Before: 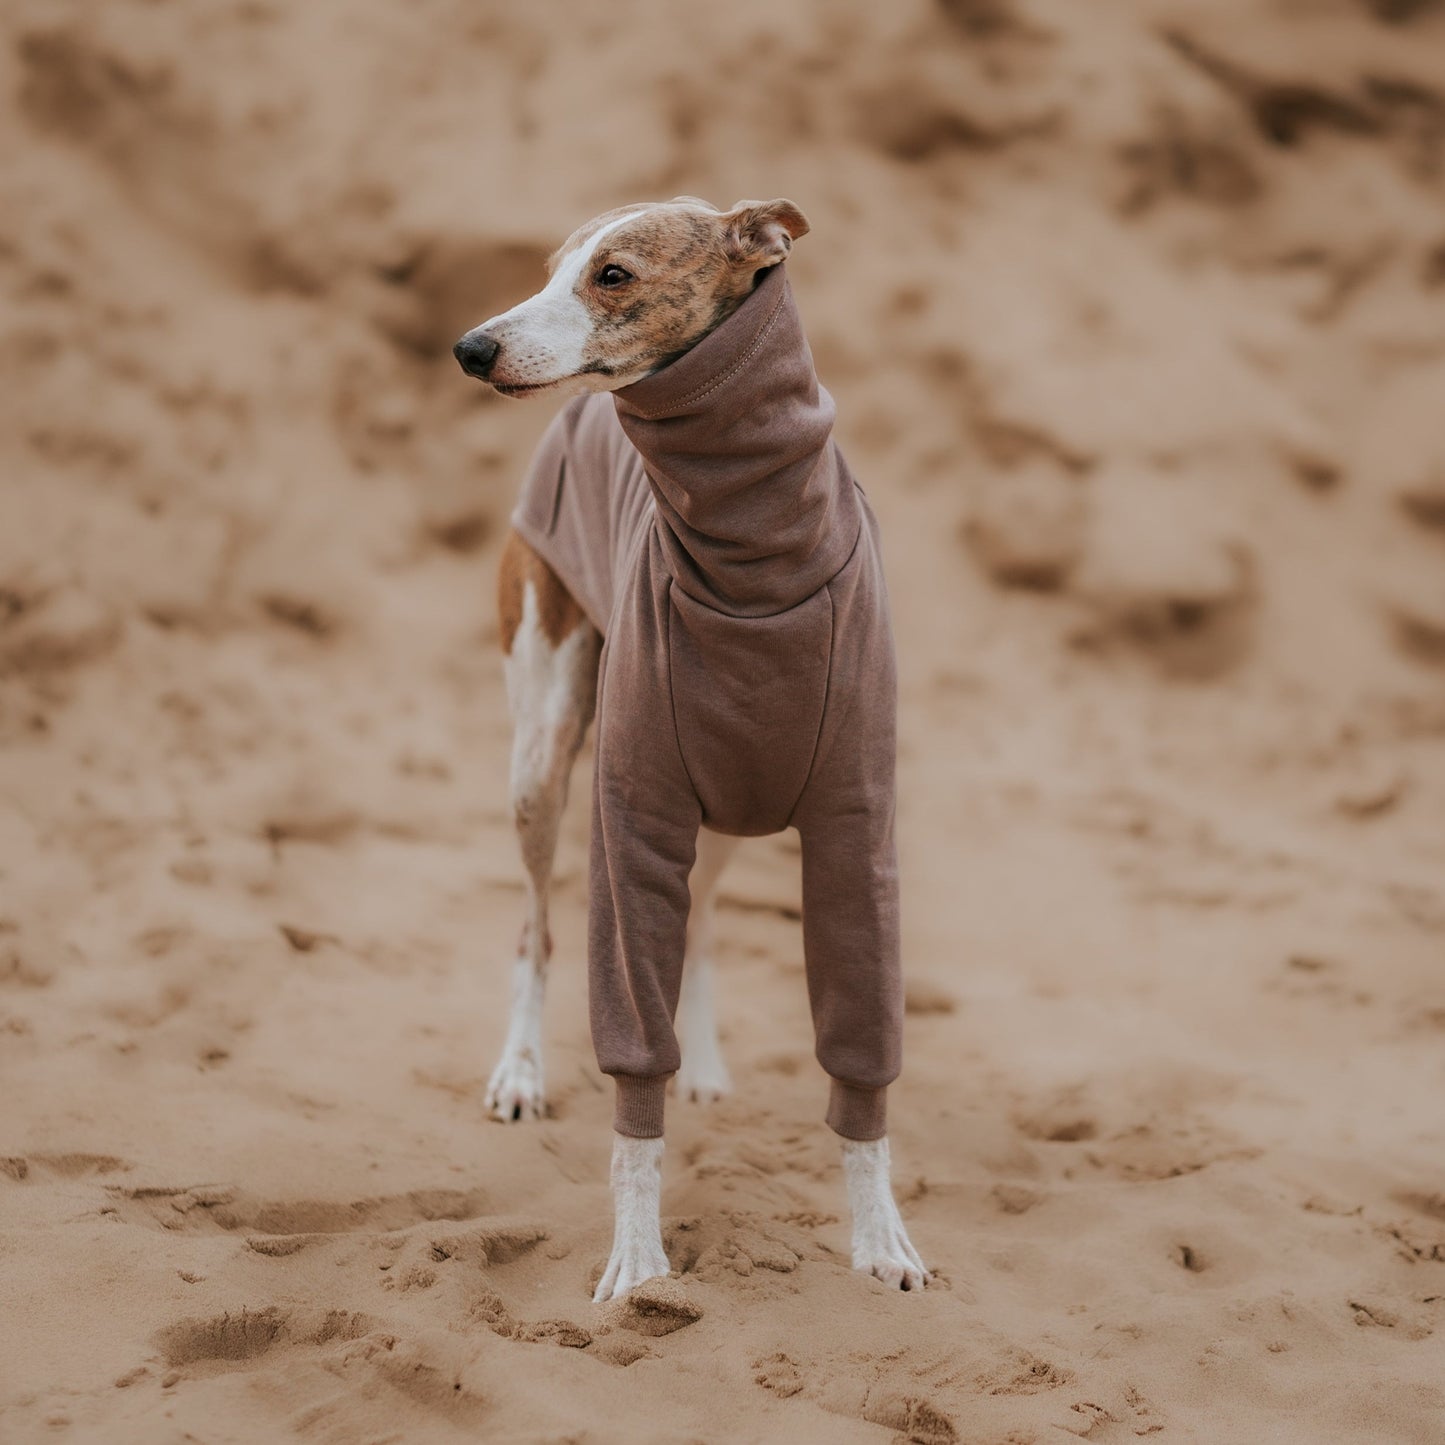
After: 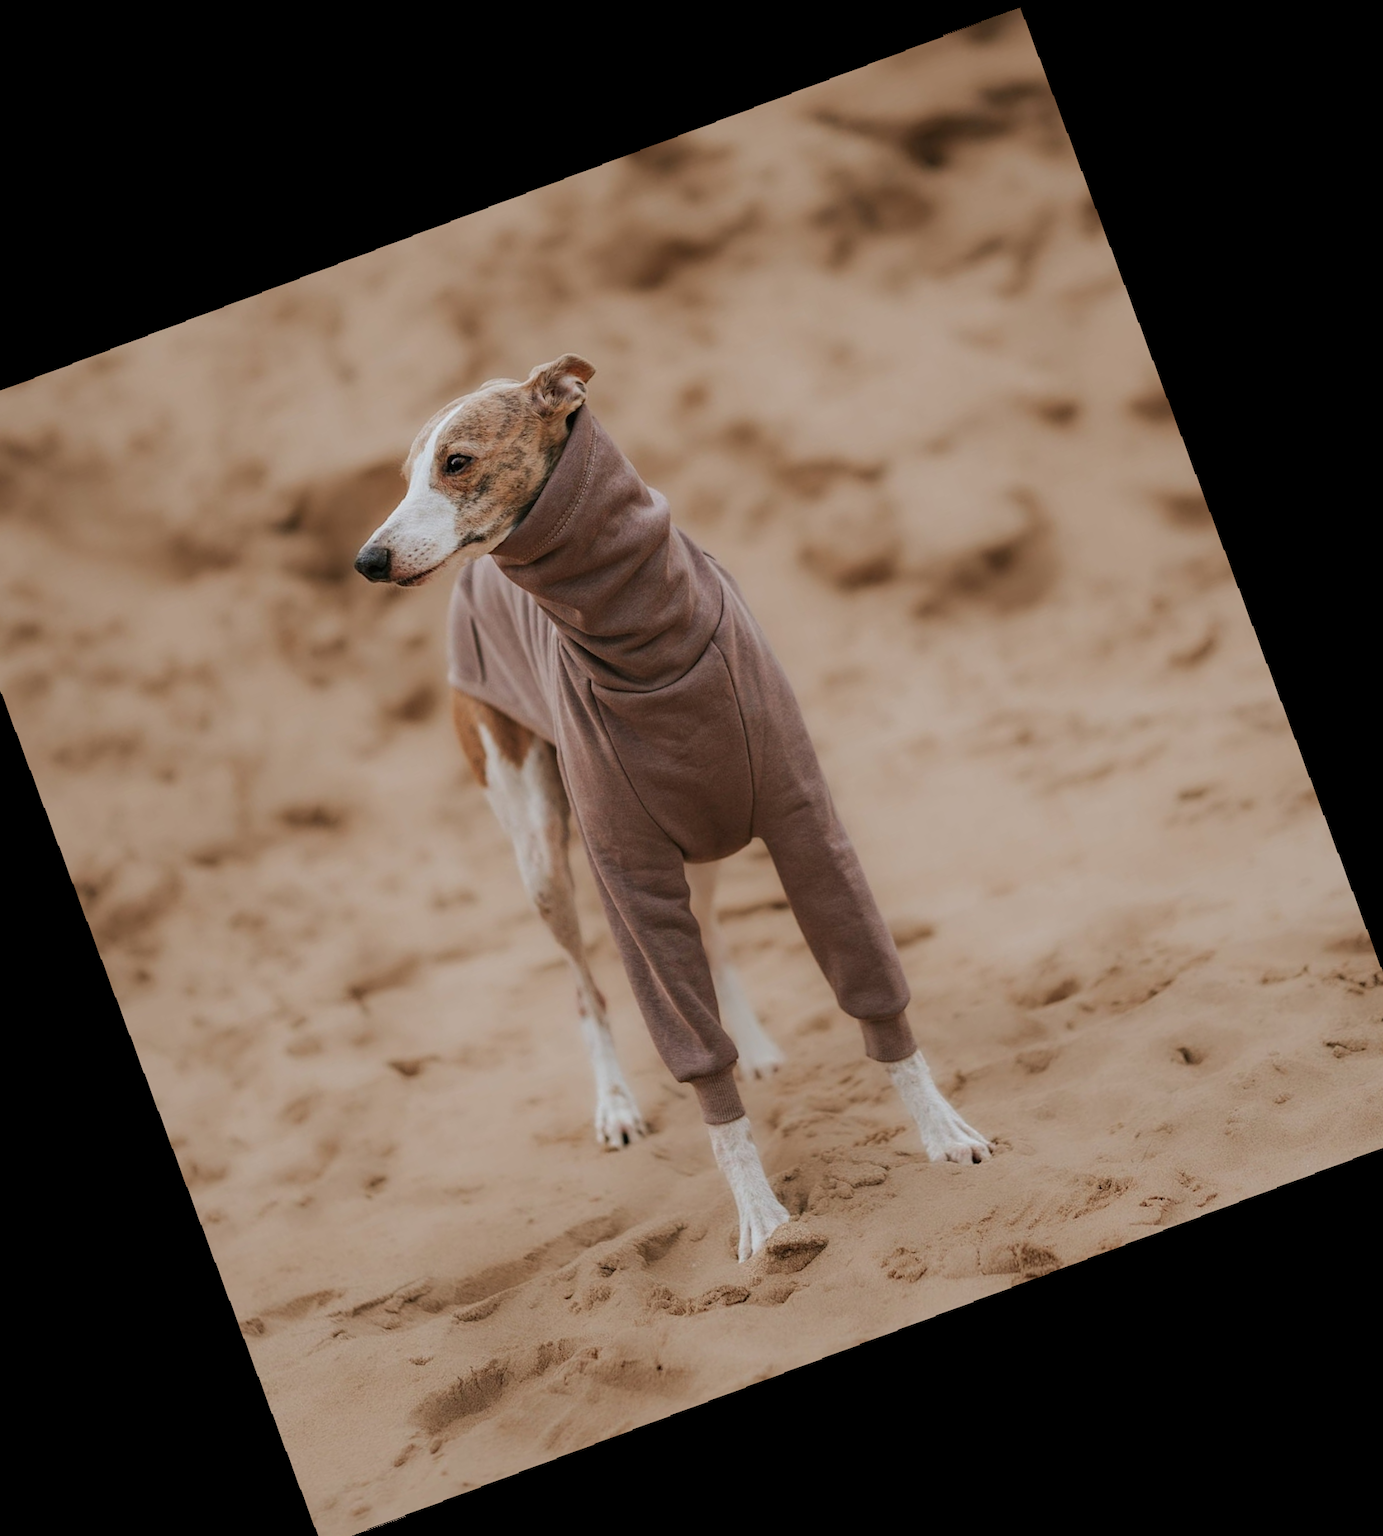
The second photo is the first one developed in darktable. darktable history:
rotate and perspective: rotation -1.17°, automatic cropping off
crop and rotate: angle 19.43°, left 6.812%, right 4.125%, bottom 1.087%
